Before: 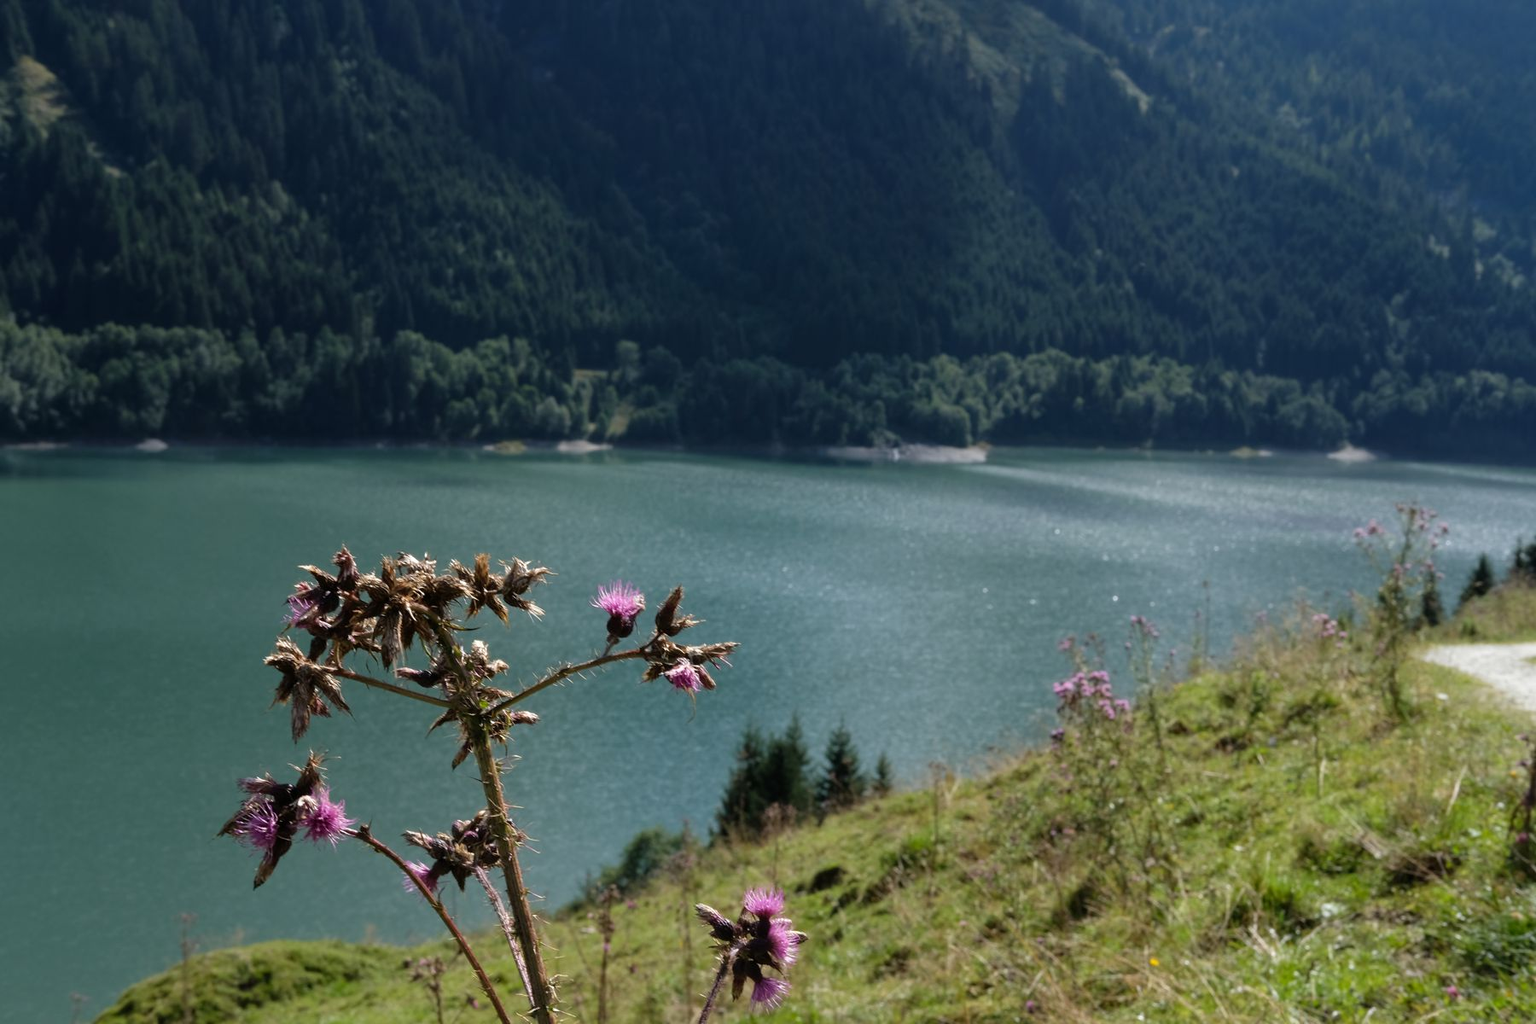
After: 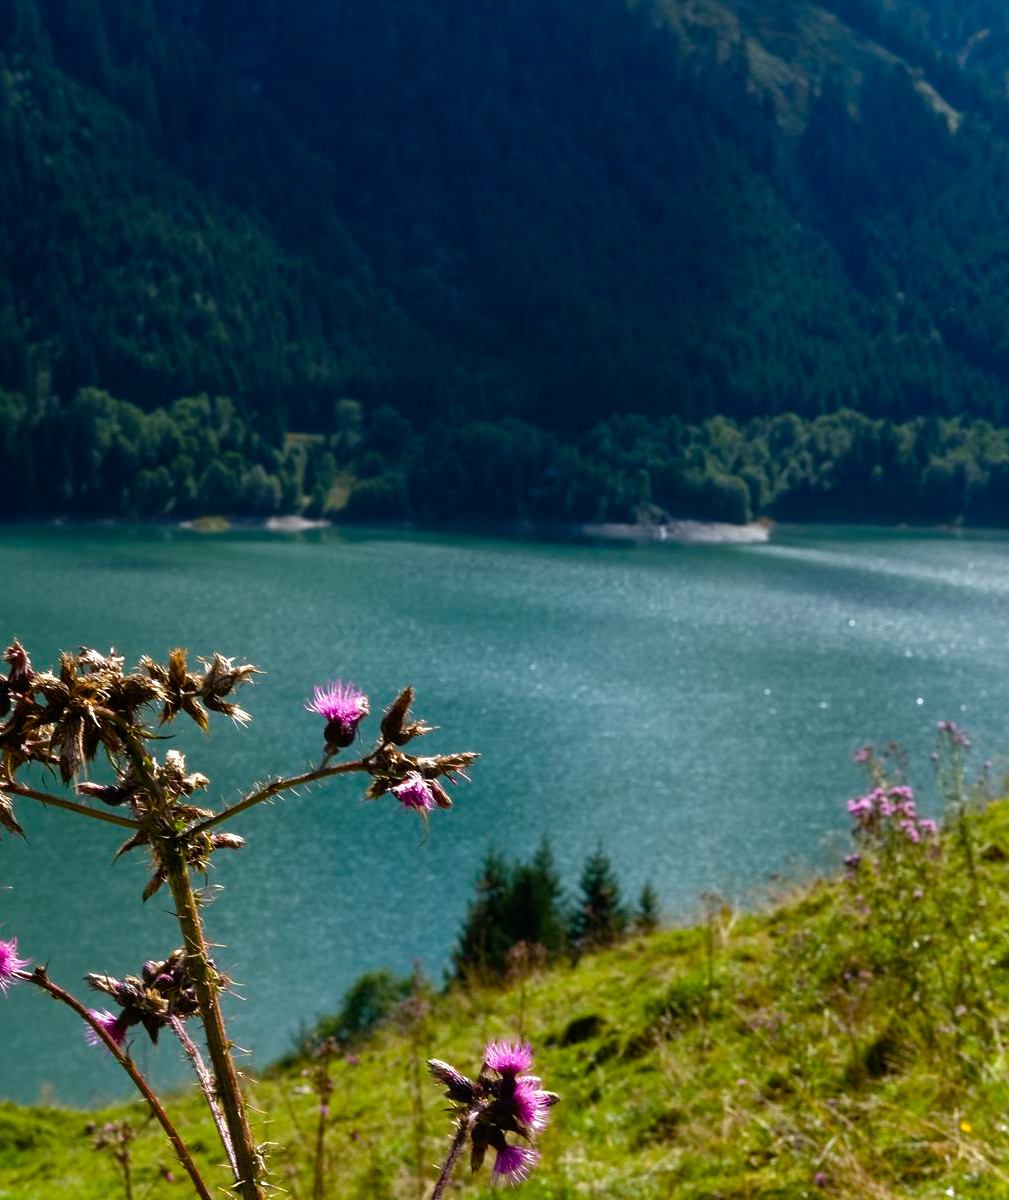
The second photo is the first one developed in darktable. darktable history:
crop: left 21.522%, right 22.404%
color balance rgb: linear chroma grading › global chroma 14.525%, perceptual saturation grading › global saturation 34.652%, perceptual saturation grading › highlights -24.874%, perceptual saturation grading › shadows 49.613%, perceptual brilliance grading › highlights 13.904%, perceptual brilliance grading › shadows -19.008%, global vibrance 5.717%, contrast 3.807%
